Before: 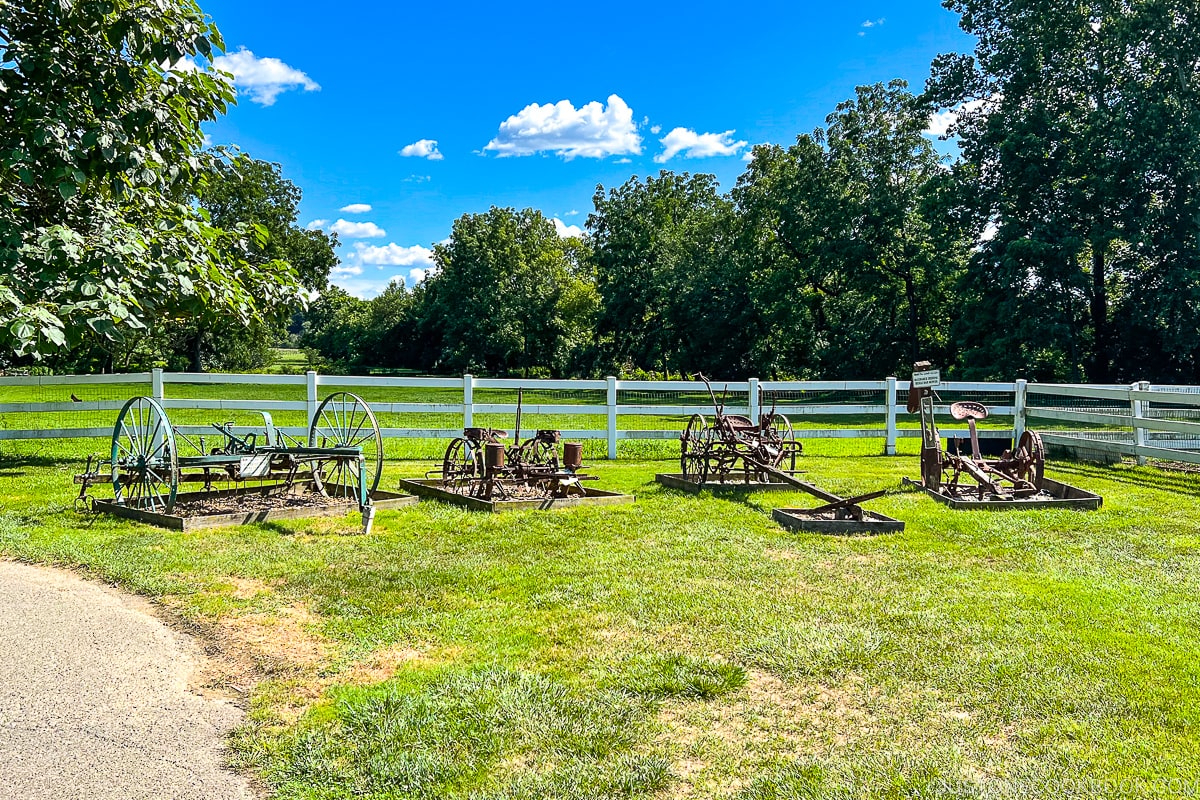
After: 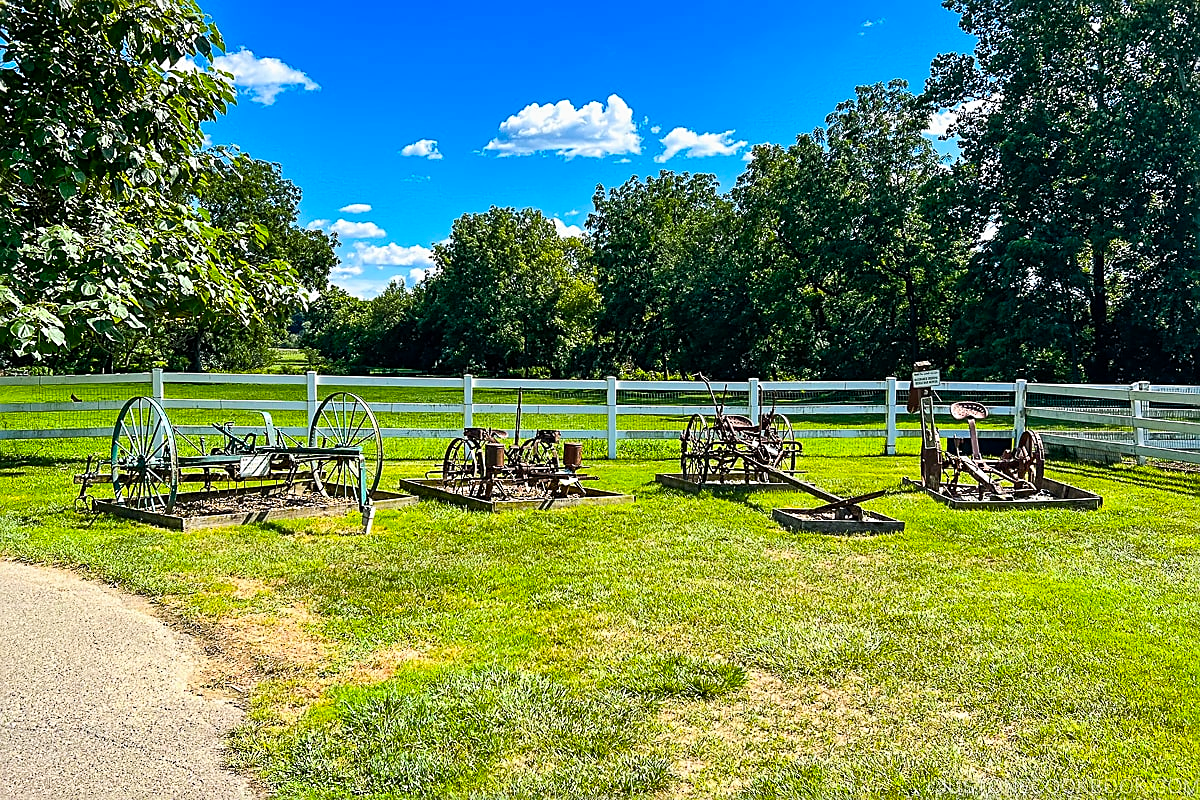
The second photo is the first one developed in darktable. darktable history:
sharpen: on, module defaults
color balance rgb: linear chroma grading › shadows -8%, linear chroma grading › global chroma 10%, perceptual saturation grading › global saturation 2%, perceptual saturation grading › highlights -2%, perceptual saturation grading › mid-tones 4%, perceptual saturation grading › shadows 8%, perceptual brilliance grading › global brilliance 2%, perceptual brilliance grading › highlights -4%, global vibrance 16%, saturation formula JzAzBz (2021)
tone equalizer: on, module defaults
